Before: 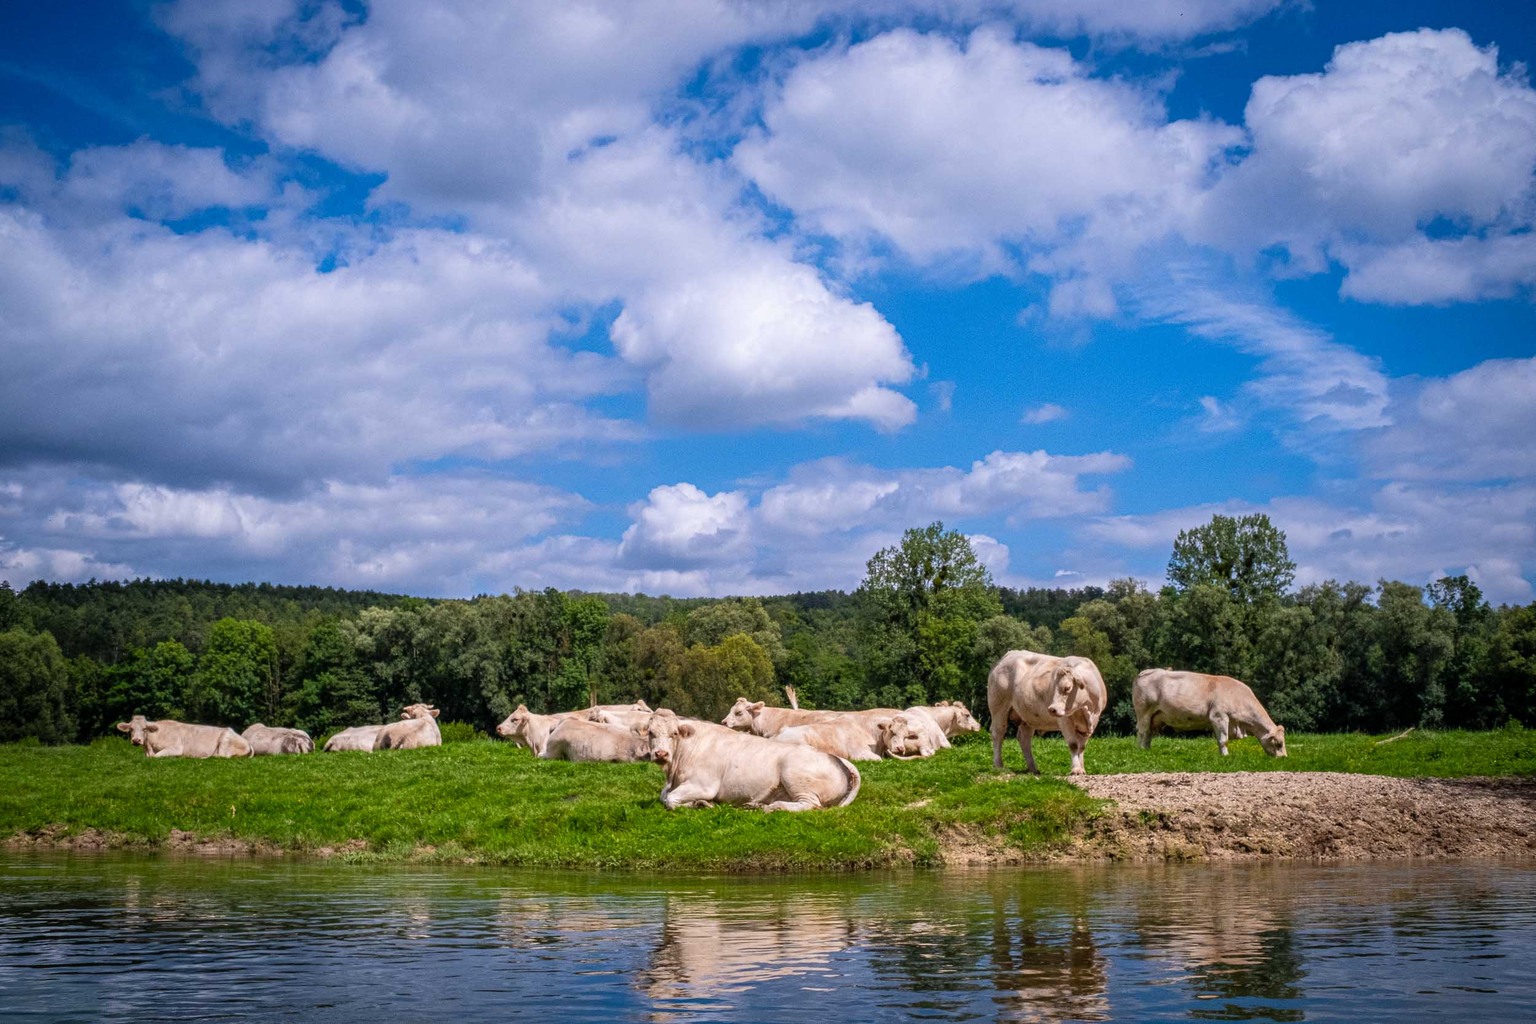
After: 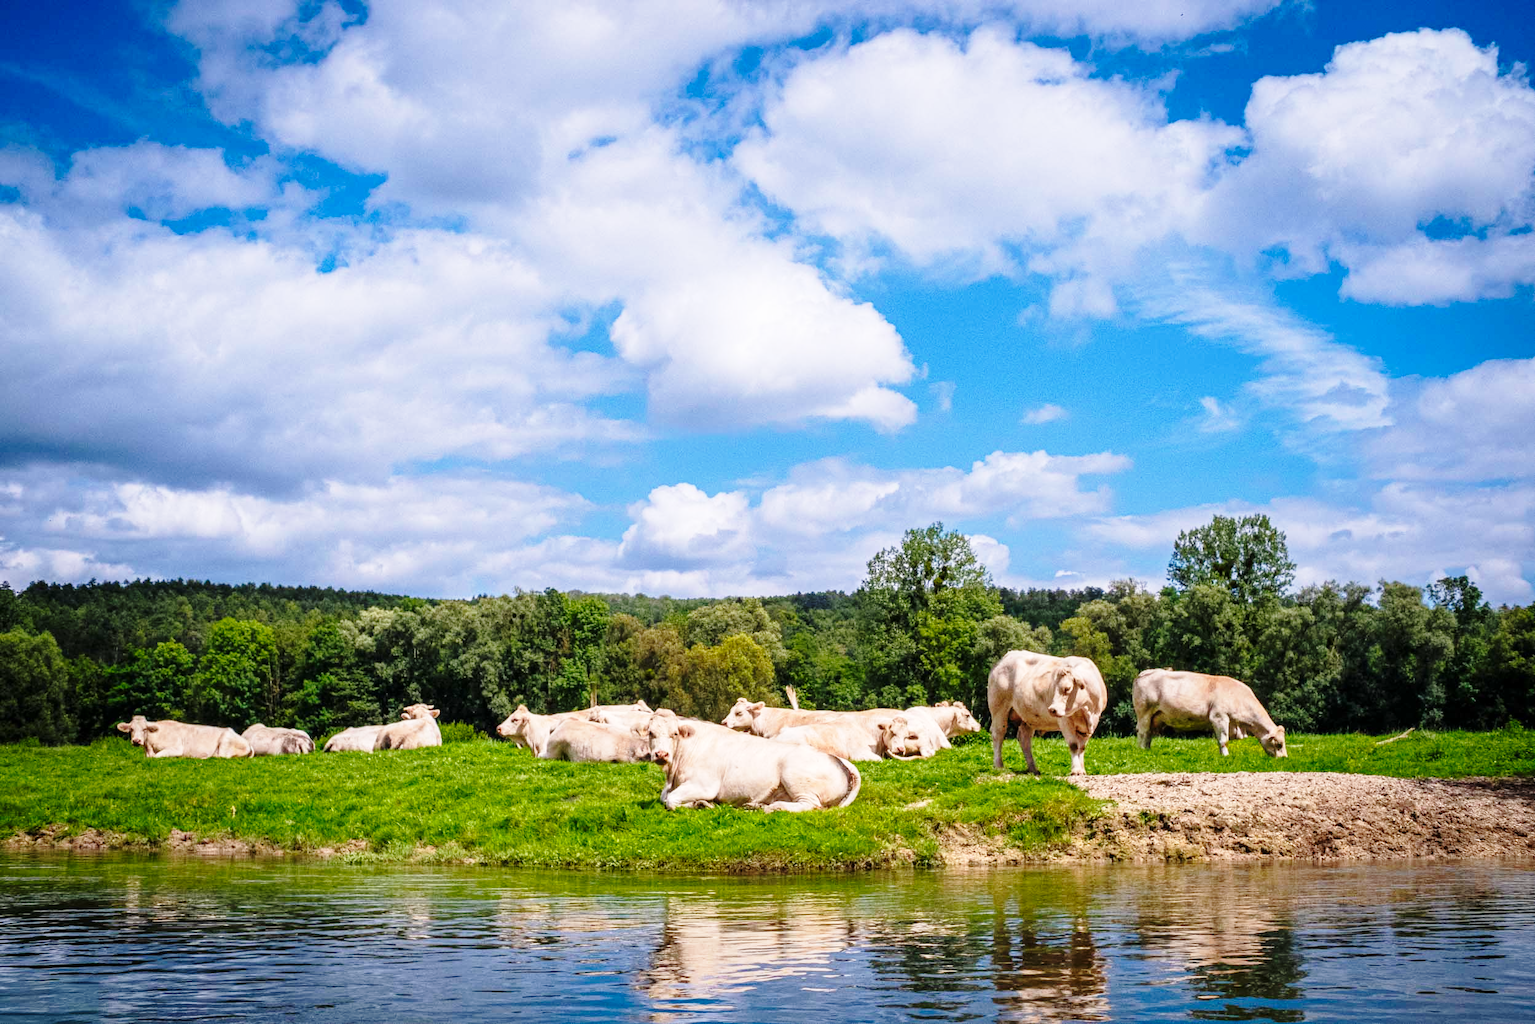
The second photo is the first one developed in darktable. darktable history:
tone equalizer: on, module defaults
base curve: curves: ch0 [(0, 0) (0.028, 0.03) (0.121, 0.232) (0.46, 0.748) (0.859, 0.968) (1, 1)], preserve colors none
white balance: red 1.009, blue 0.985
